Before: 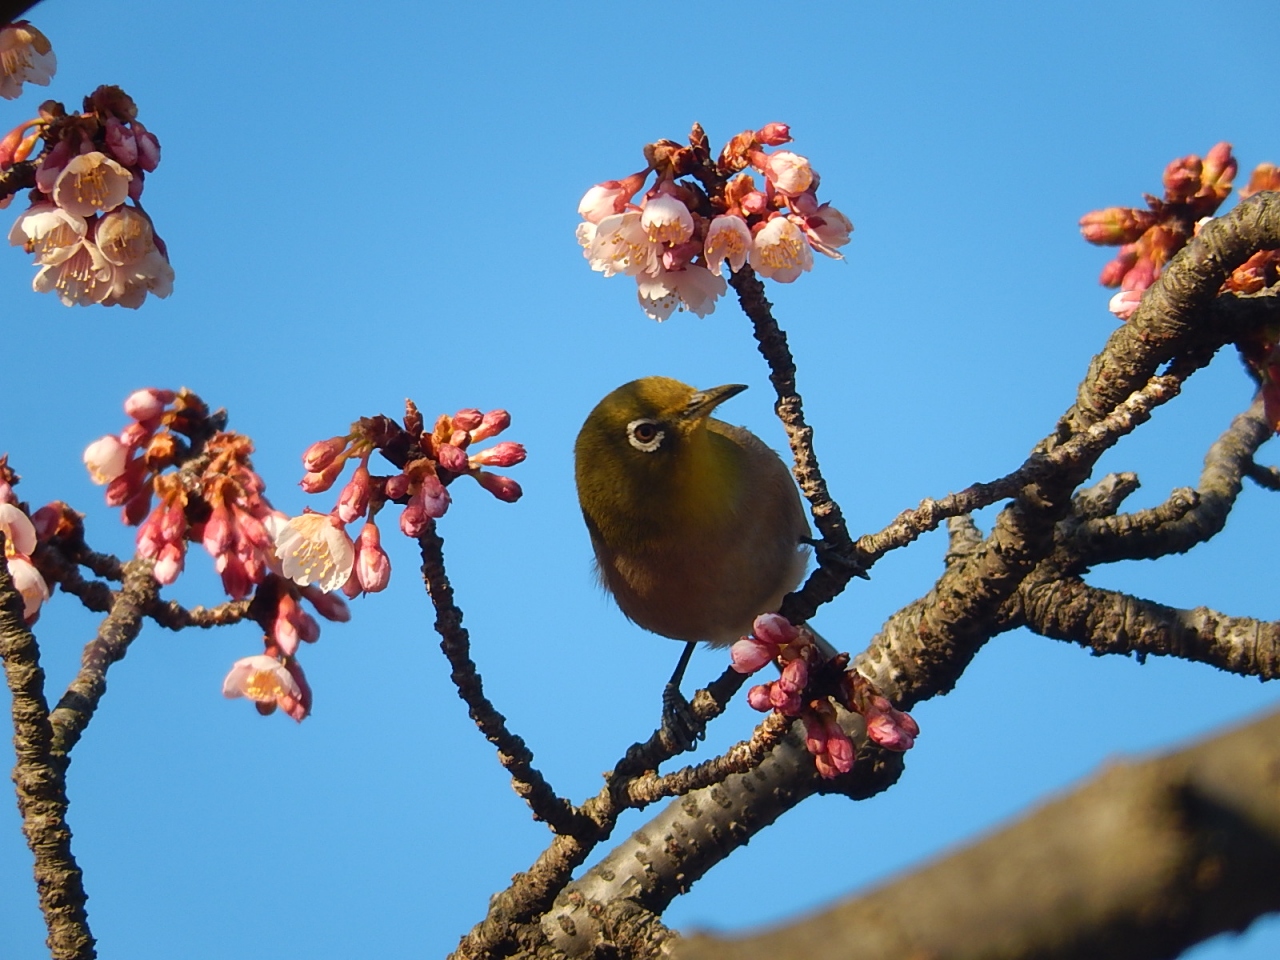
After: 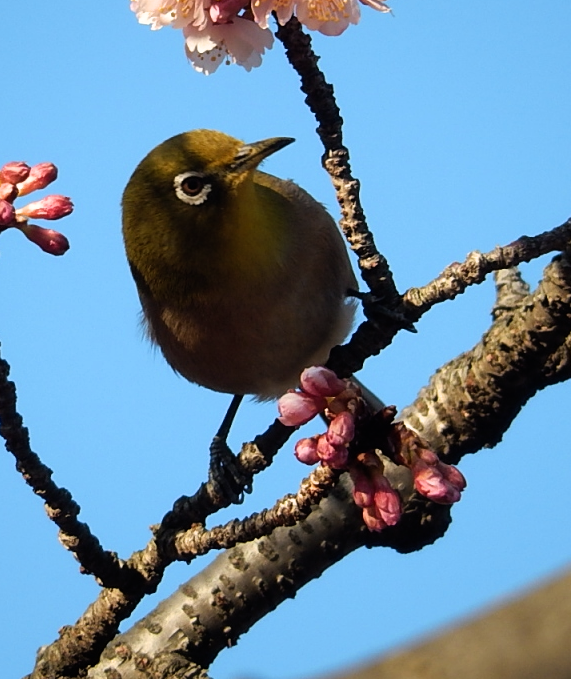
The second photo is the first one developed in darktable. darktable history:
filmic rgb: black relative exposure -7.97 EV, white relative exposure 2.45 EV, threshold 5.97 EV, hardness 6.35, enable highlight reconstruction true
crop: left 35.443%, top 25.764%, right 19.902%, bottom 3.431%
